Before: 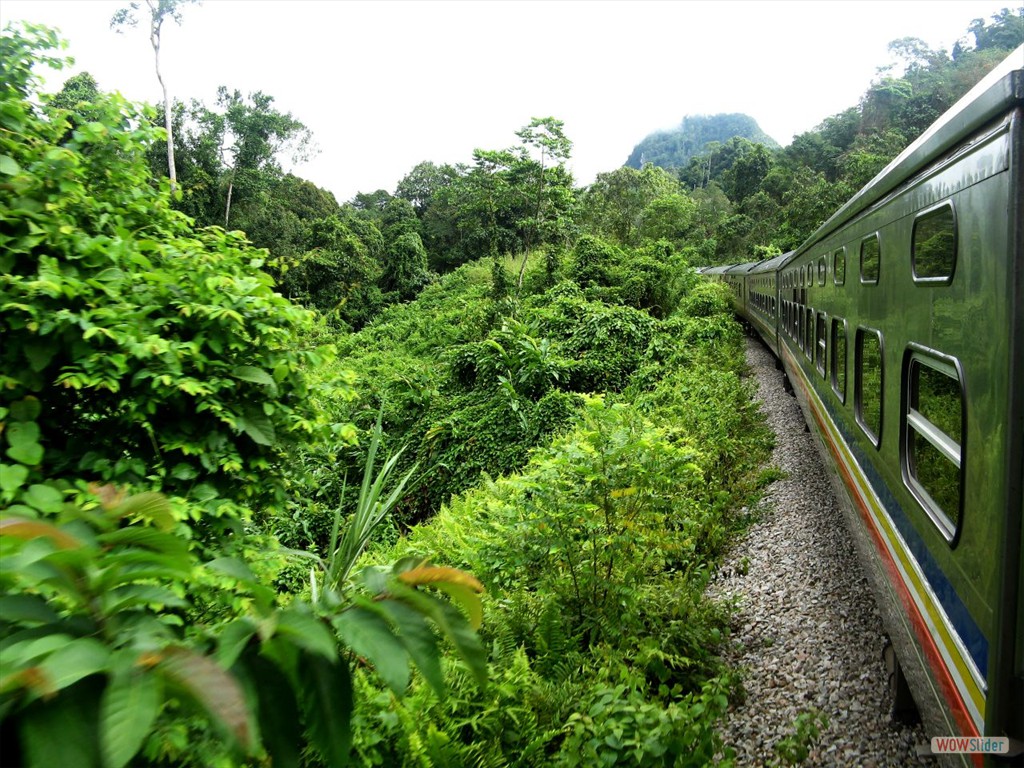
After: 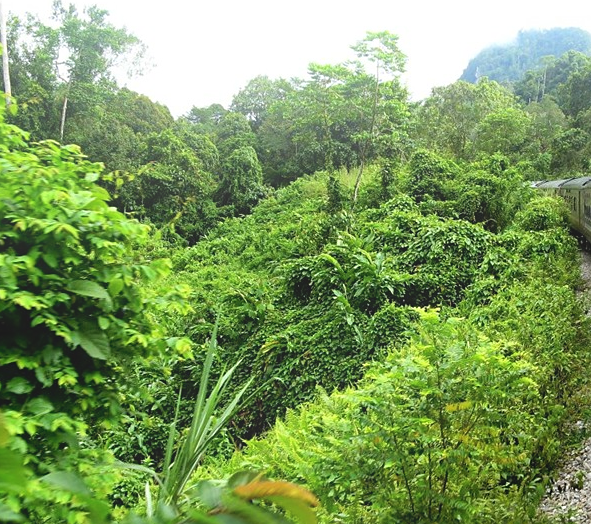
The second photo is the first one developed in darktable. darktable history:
sharpen: radius 1.272, amount 0.305, threshold 0
exposure: compensate highlight preservation false
crop: left 16.202%, top 11.208%, right 26.045%, bottom 20.557%
bloom: on, module defaults
